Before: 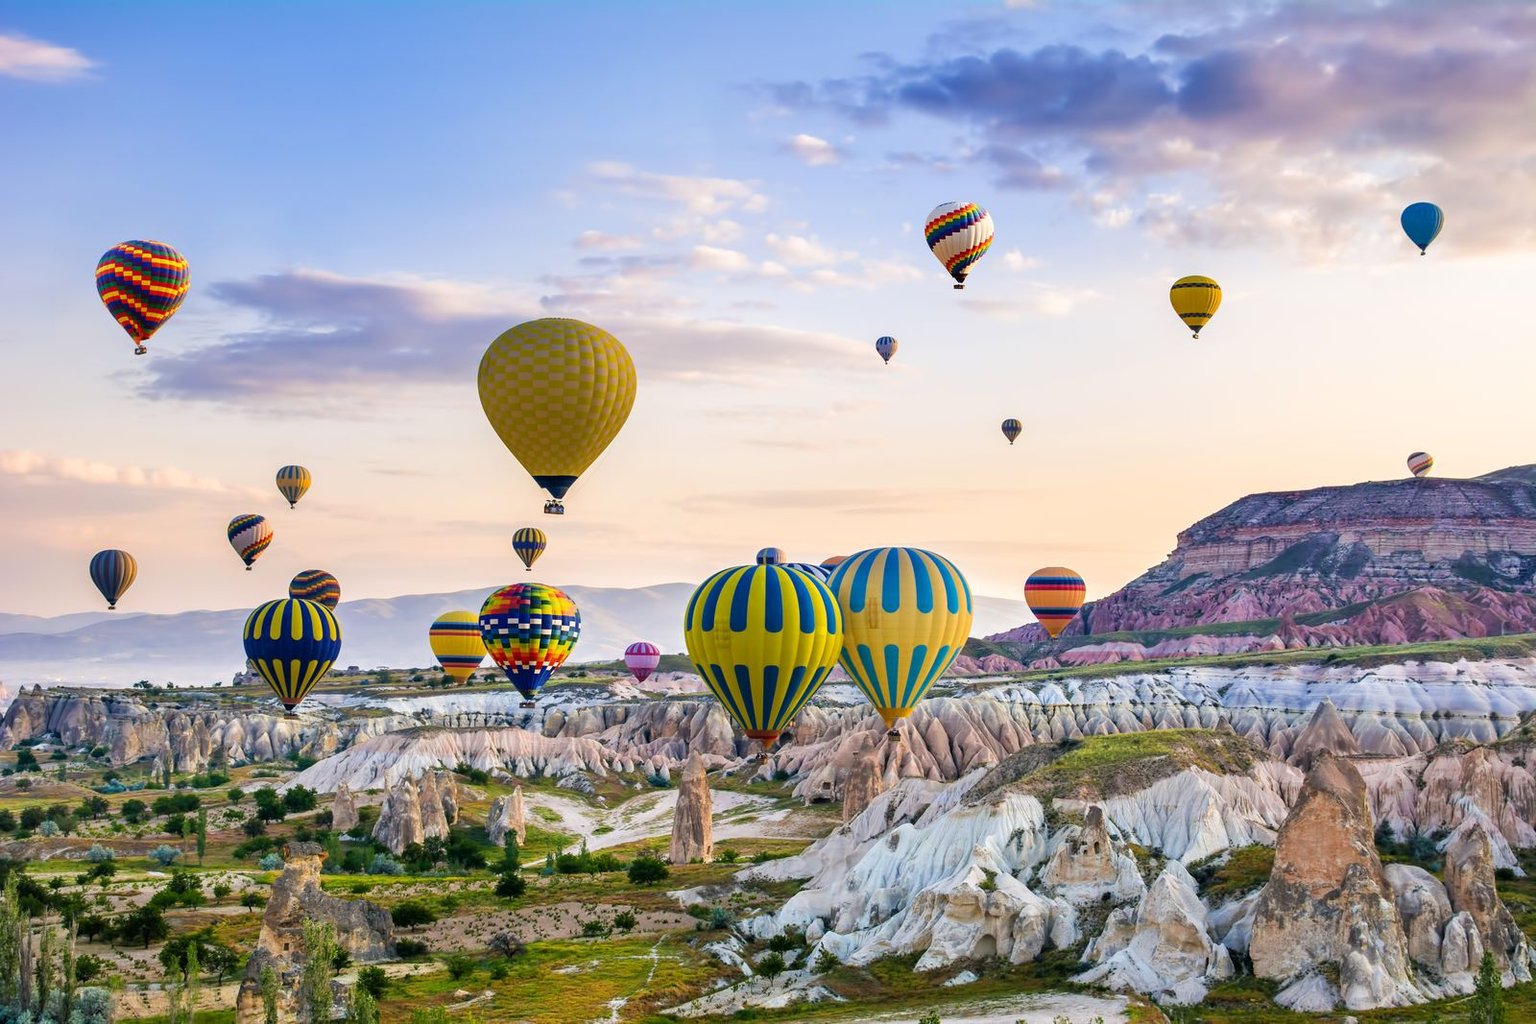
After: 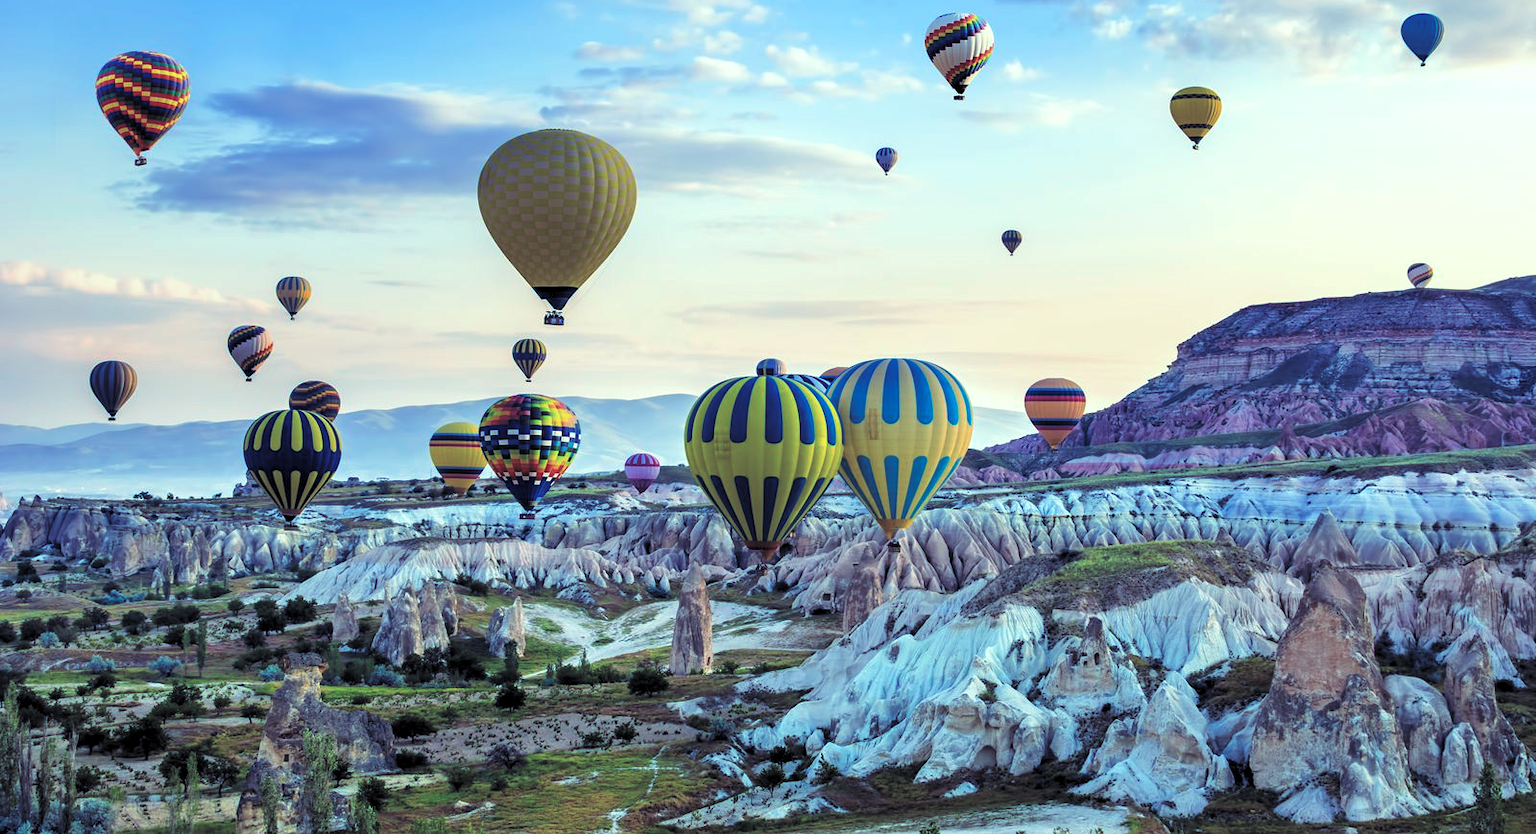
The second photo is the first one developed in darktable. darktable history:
rgb levels: levels [[0.029, 0.461, 0.922], [0, 0.5, 1], [0, 0.5, 1]]
rgb curve: curves: ch0 [(0, 0.186) (0.314, 0.284) (0.576, 0.466) (0.805, 0.691) (0.936, 0.886)]; ch1 [(0, 0.186) (0.314, 0.284) (0.581, 0.534) (0.771, 0.746) (0.936, 0.958)]; ch2 [(0, 0.216) (0.275, 0.39) (1, 1)], mode RGB, independent channels, compensate middle gray true, preserve colors none
crop and rotate: top 18.507%
